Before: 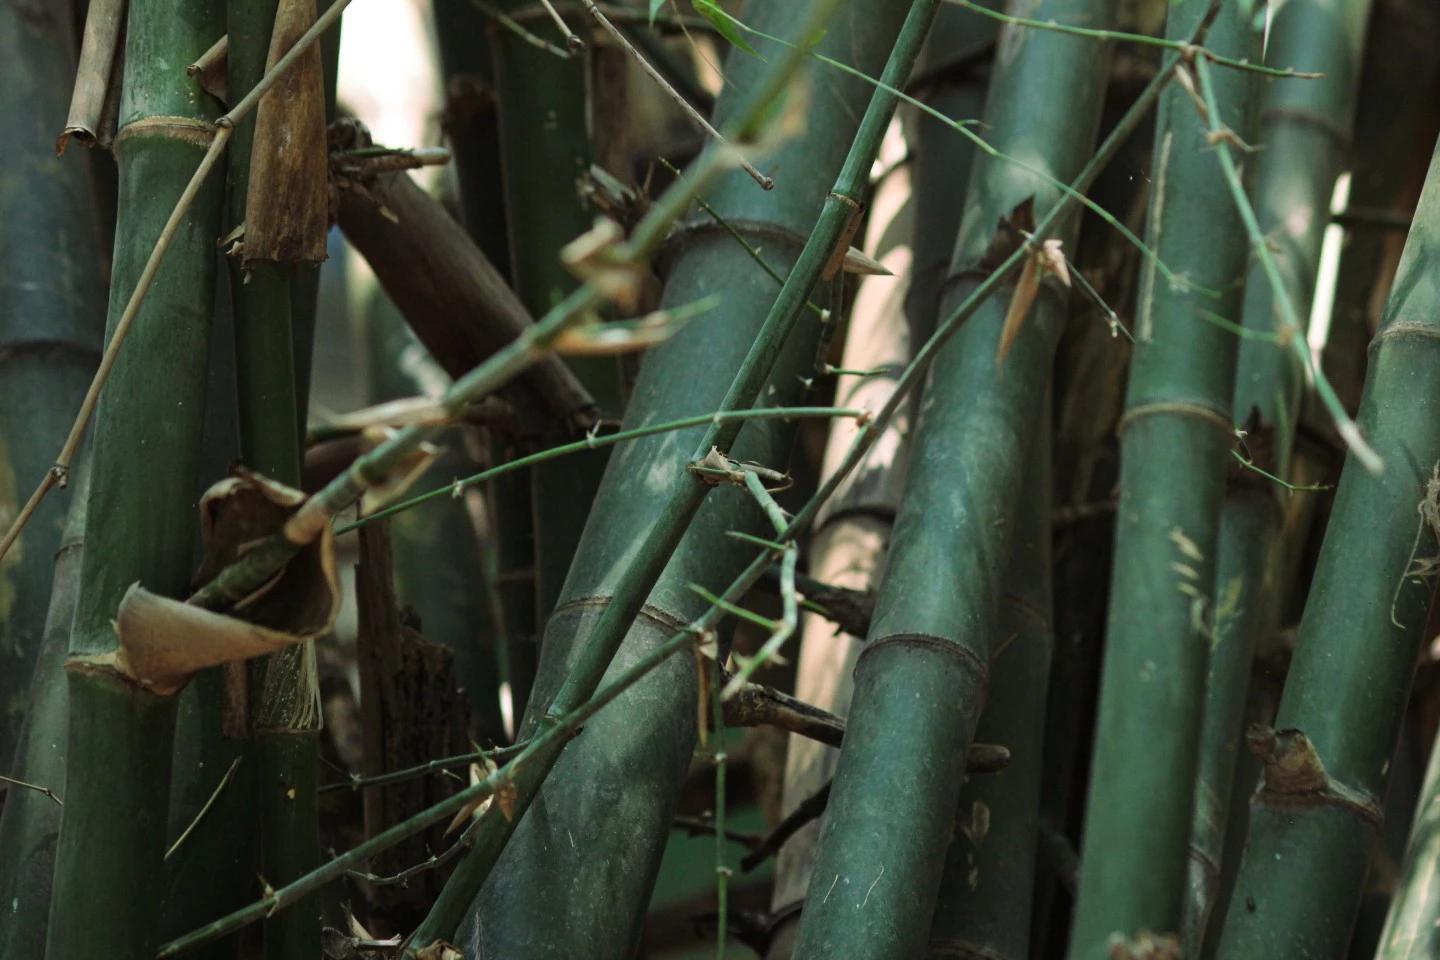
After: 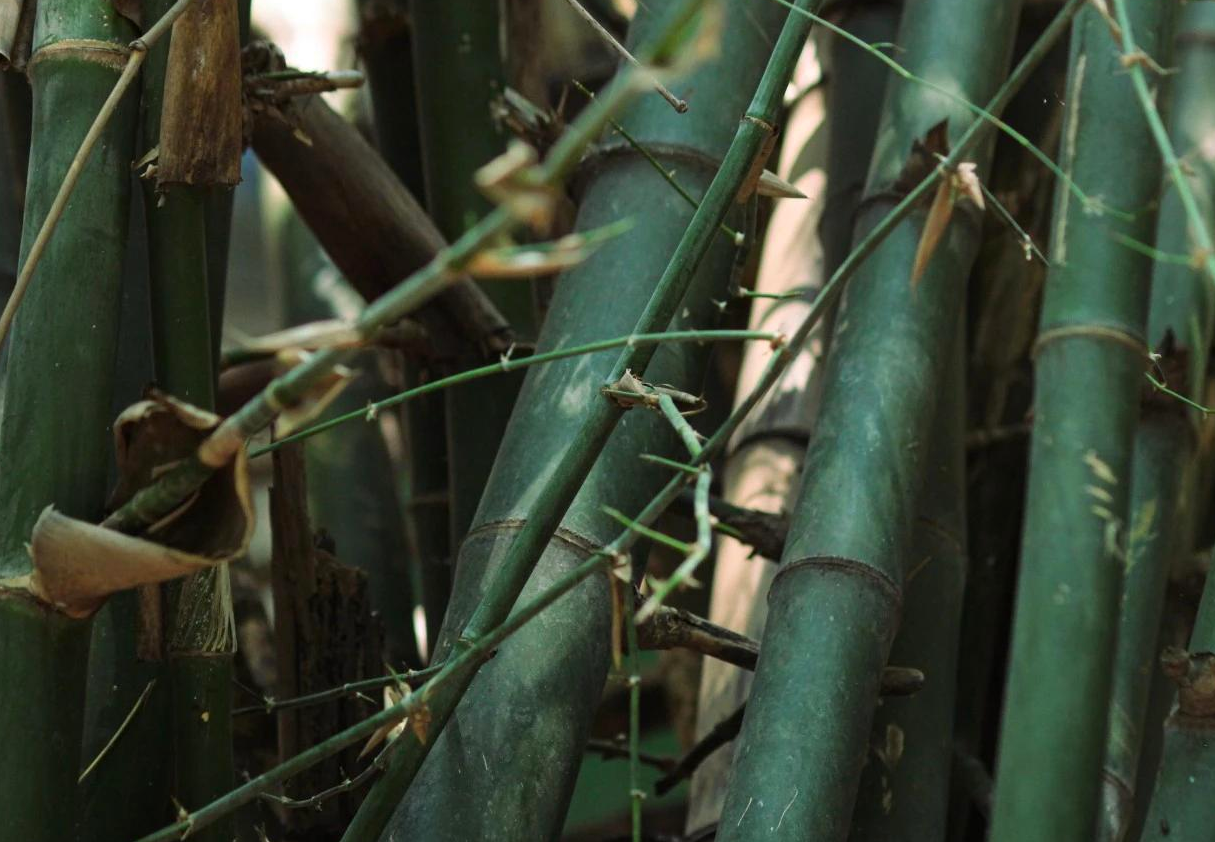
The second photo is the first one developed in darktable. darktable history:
crop: left 6.028%, top 8.113%, right 9.541%, bottom 4.089%
contrast brightness saturation: saturation 0.104
